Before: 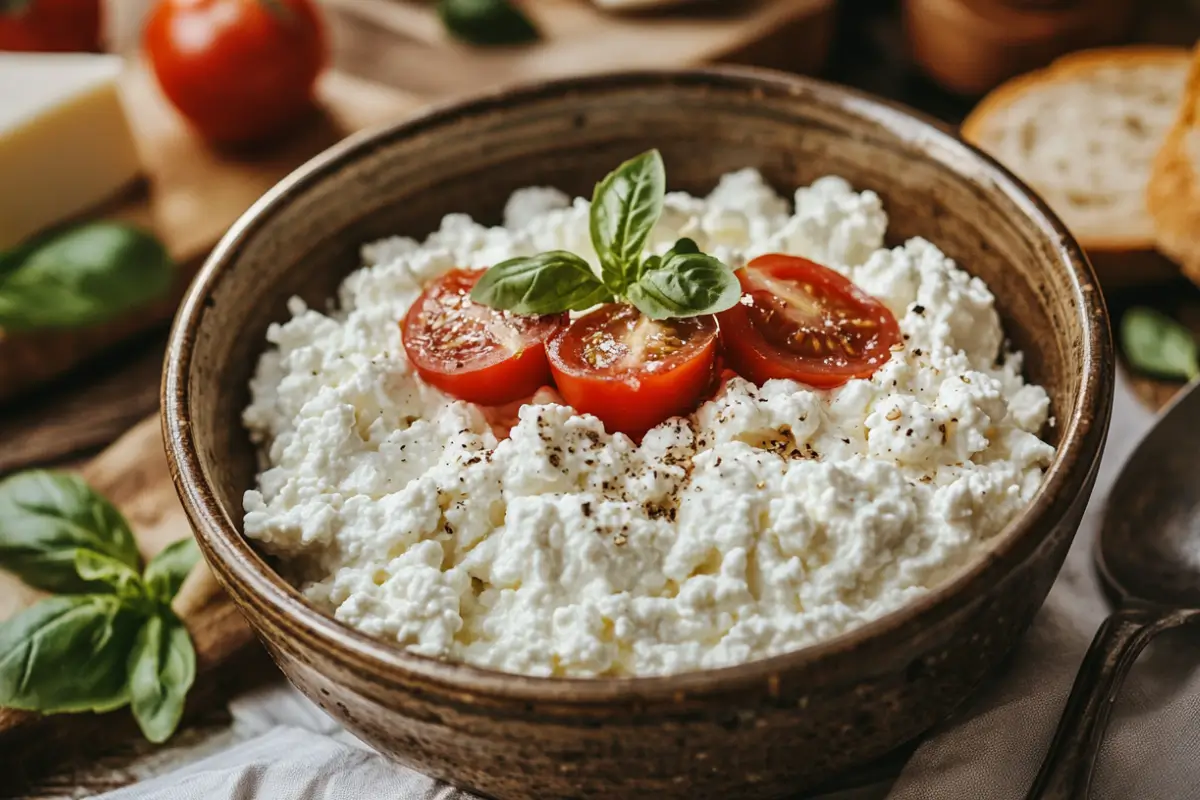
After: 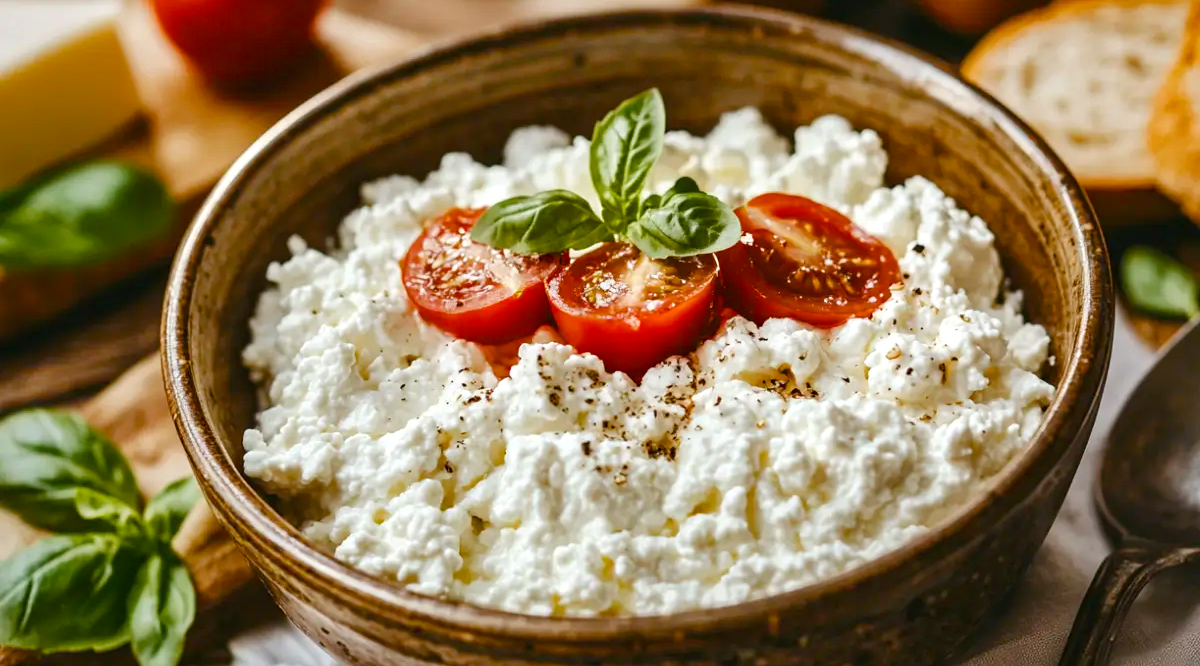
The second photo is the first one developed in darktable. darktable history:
color balance rgb: perceptual saturation grading › global saturation 35%, perceptual saturation grading › highlights -30%, perceptual saturation grading › shadows 35%, perceptual brilliance grading › global brilliance 3%, perceptual brilliance grading › highlights -3%, perceptual brilliance grading › shadows 3%
crop: top 7.625%, bottom 8.027%
exposure: exposure 0.258 EV, compensate highlight preservation false
